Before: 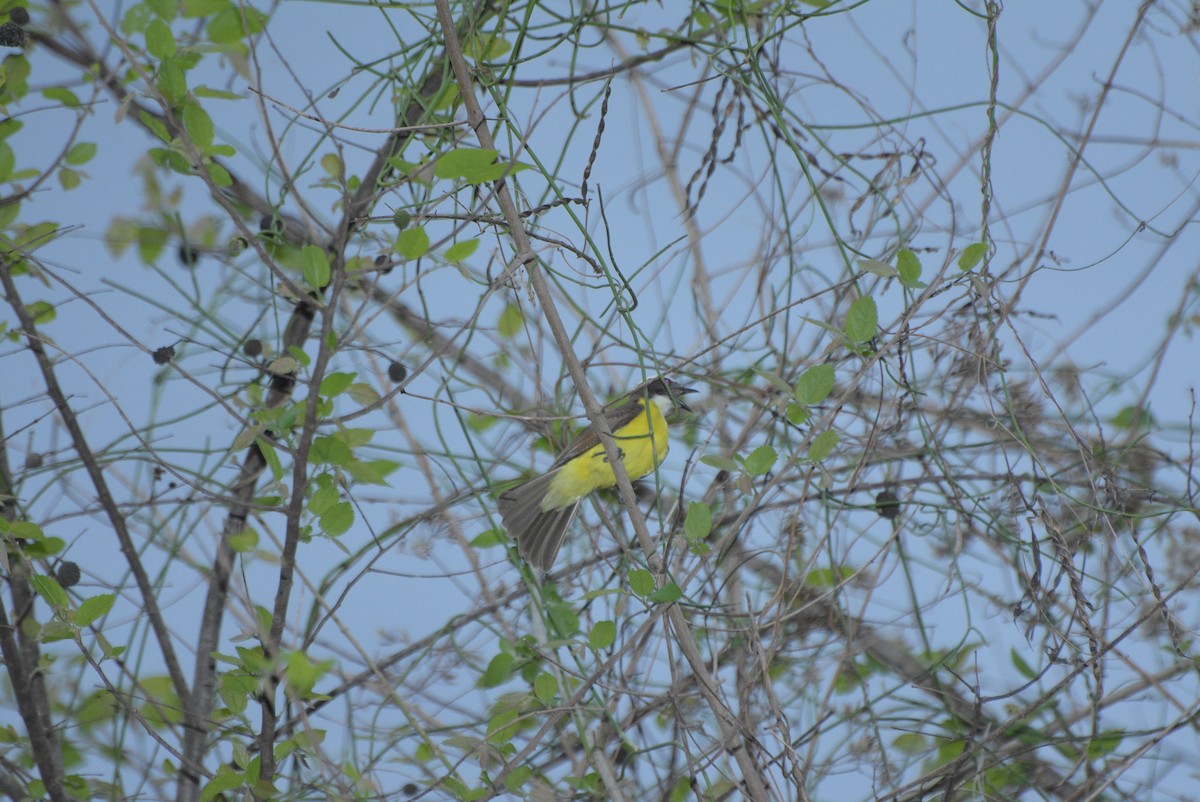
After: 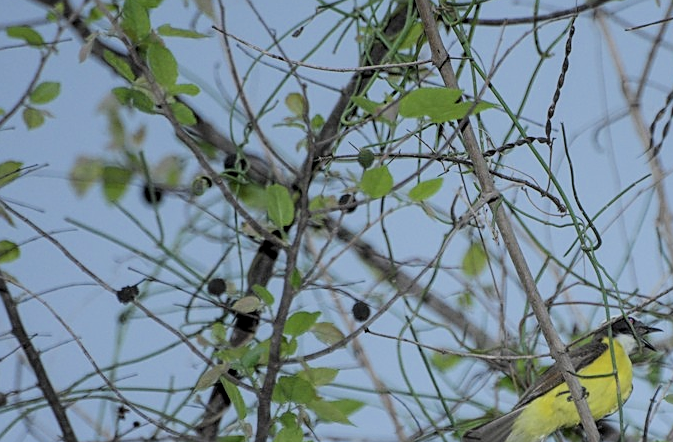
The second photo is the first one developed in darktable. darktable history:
crop and rotate: left 3.045%, top 7.665%, right 40.864%, bottom 37.208%
filmic rgb: black relative exposure -7.65 EV, white relative exposure 4.56 EV, threshold 2.94 EV, hardness 3.61, contrast 1.242, enable highlight reconstruction true
local contrast: on, module defaults
sharpen: on, module defaults
tone equalizer: edges refinement/feathering 500, mask exposure compensation -1.57 EV, preserve details no
